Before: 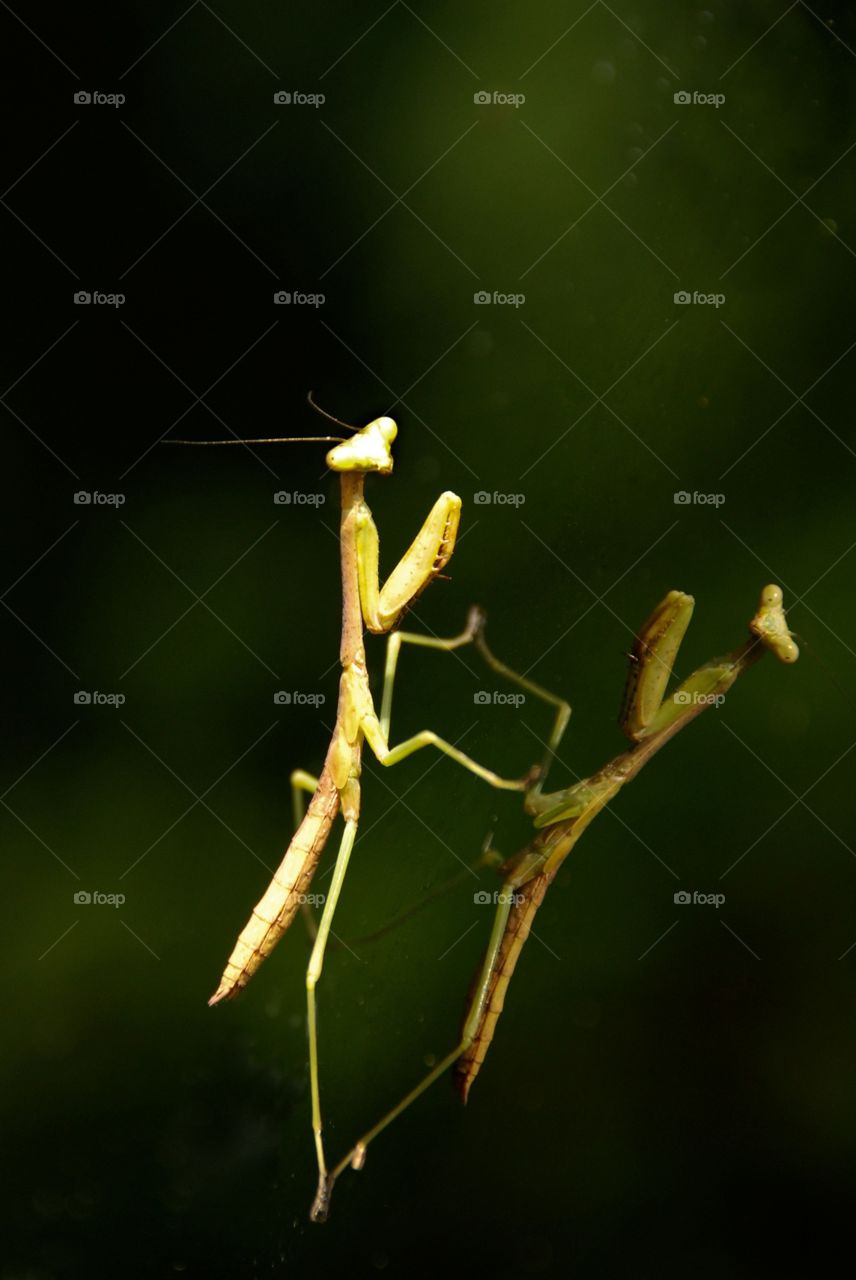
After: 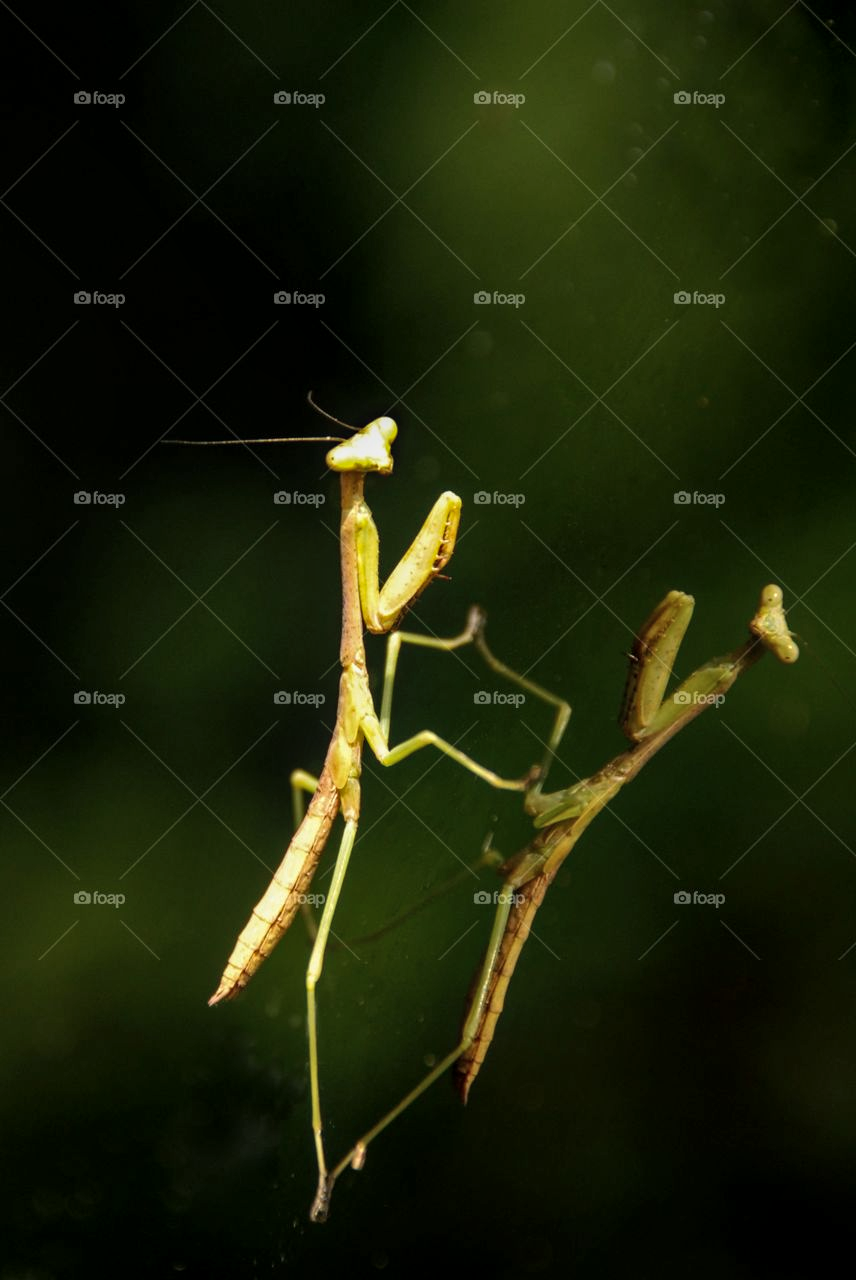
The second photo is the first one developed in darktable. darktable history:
exposure: compensate highlight preservation false
shadows and highlights: shadows 12, white point adjustment 1.2, highlights -0.36, soften with gaussian
local contrast: on, module defaults
